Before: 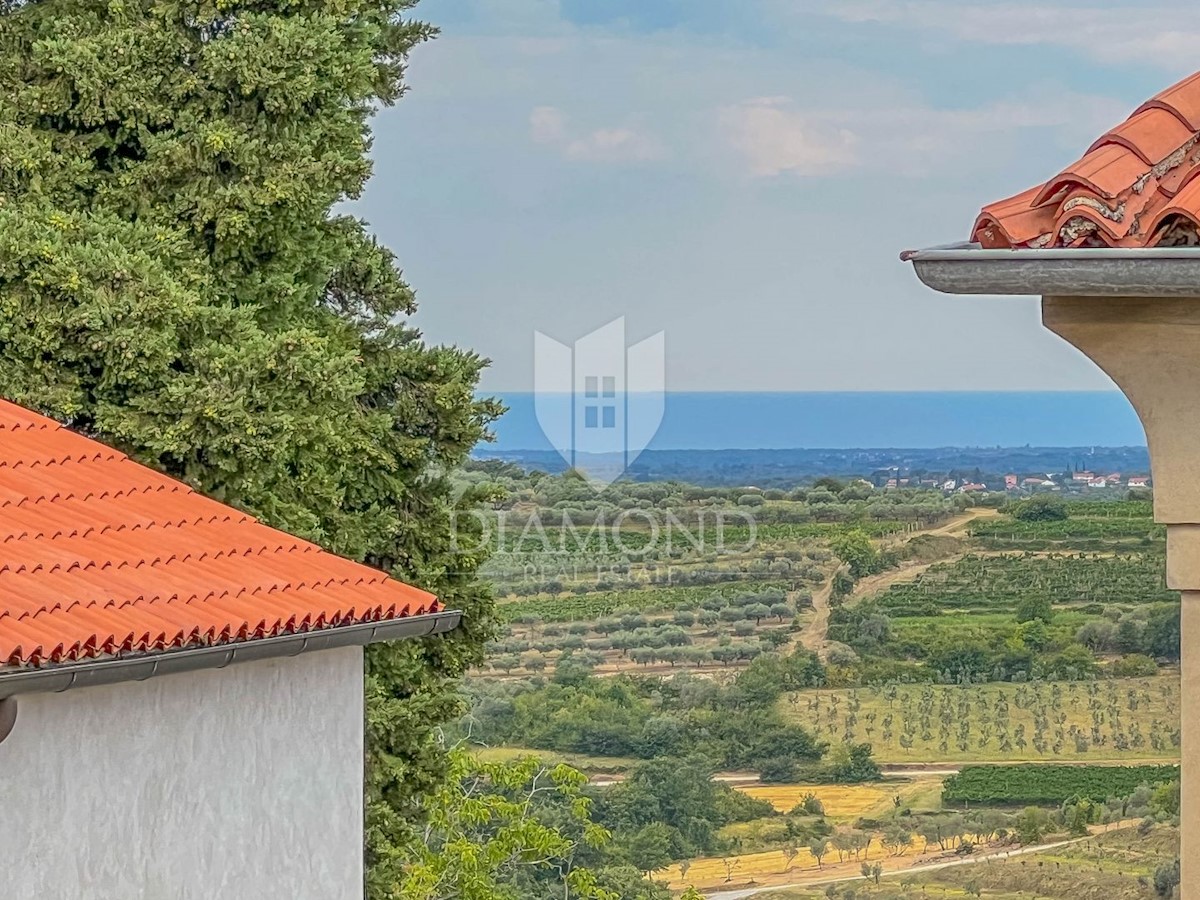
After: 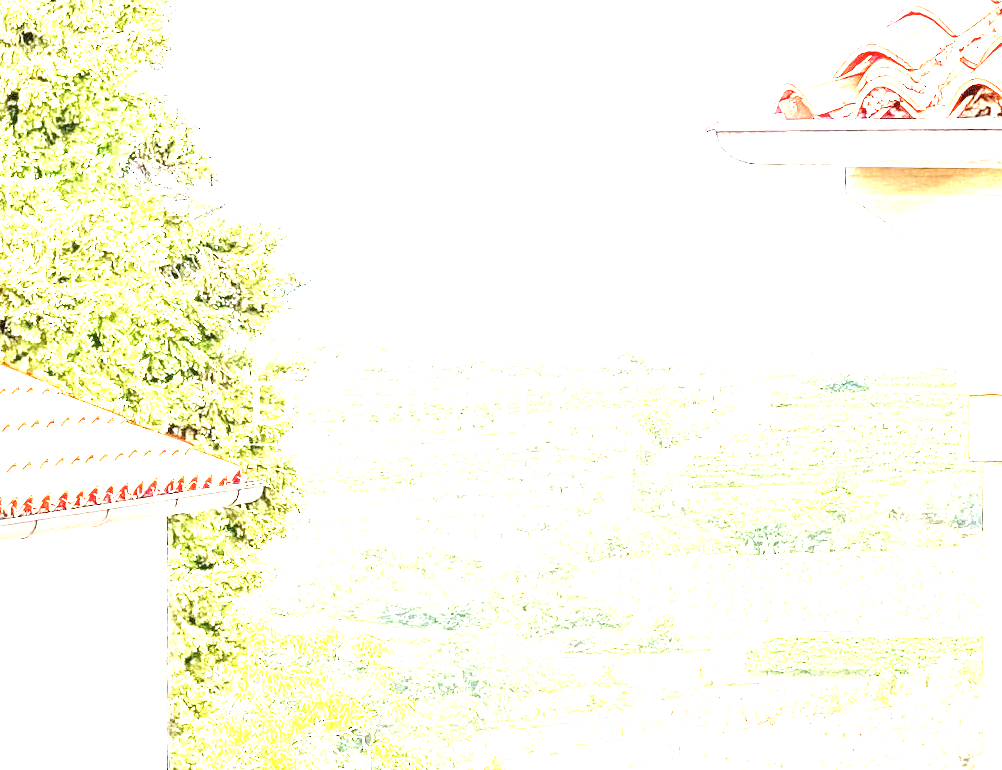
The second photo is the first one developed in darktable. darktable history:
crop: left 16.467%, top 14.437%
color correction: highlights a* 6.34, highlights b* 7.97, shadows a* 6.39, shadows b* 7.44, saturation 0.883
exposure: black level correction 0, exposure 3.95 EV, compensate highlight preservation false
